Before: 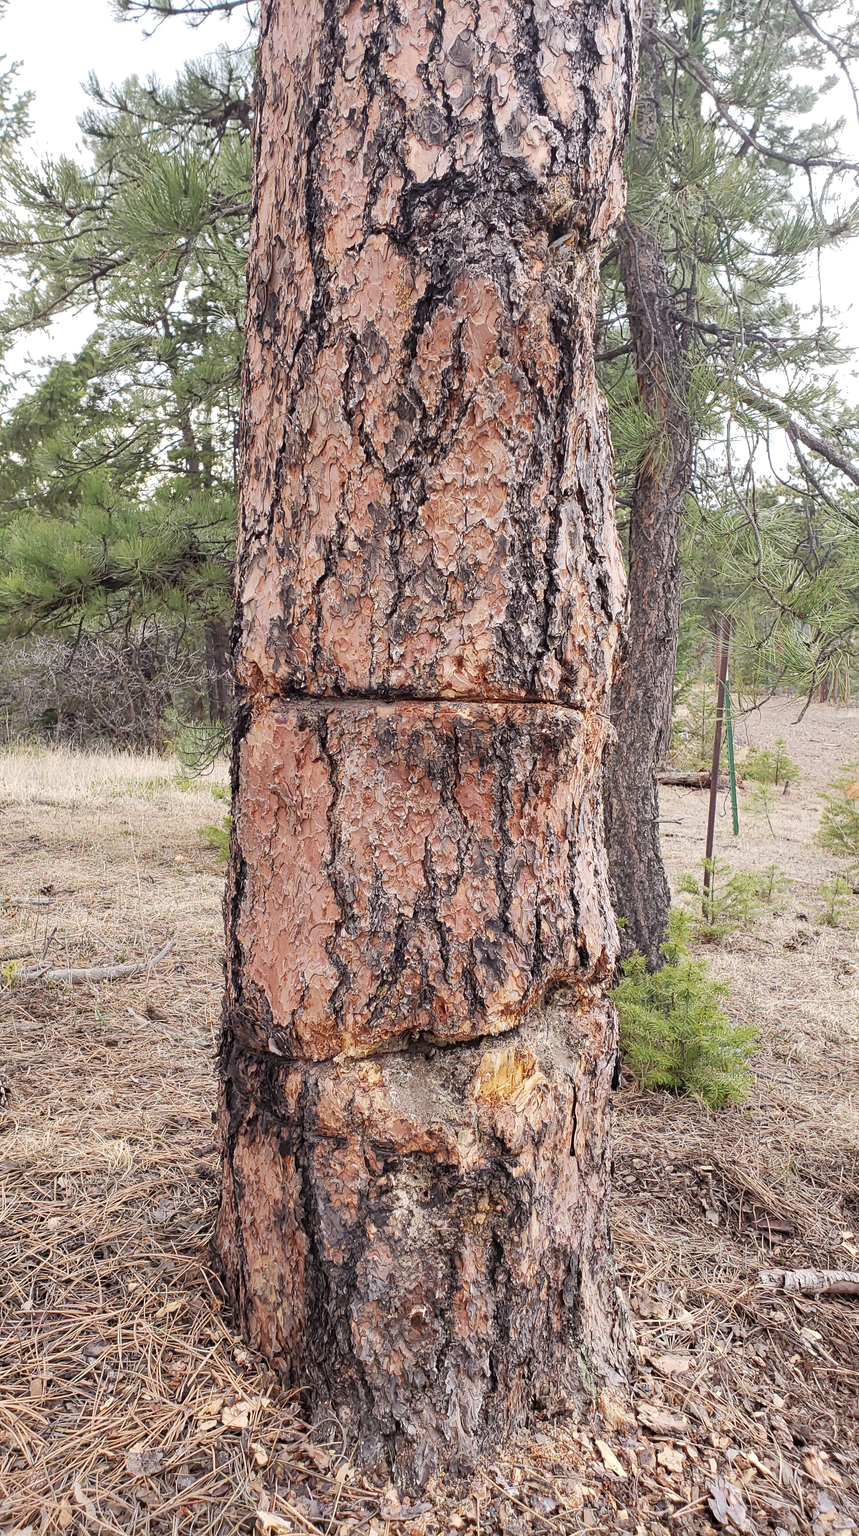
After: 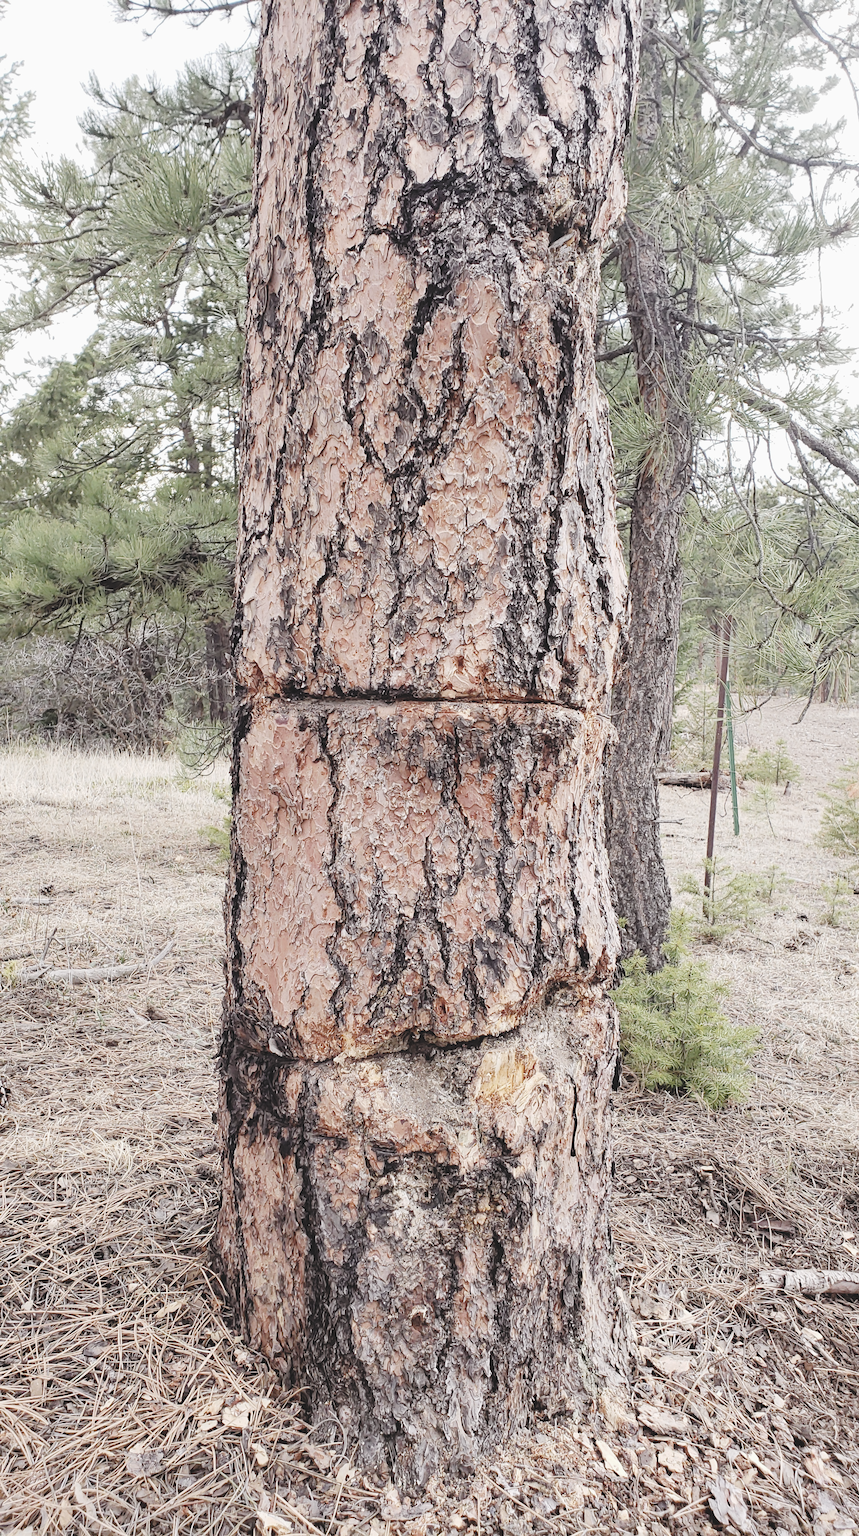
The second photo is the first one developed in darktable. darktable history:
tone curve: curves: ch0 [(0, 0) (0.003, 0.112) (0.011, 0.115) (0.025, 0.111) (0.044, 0.114) (0.069, 0.126) (0.1, 0.144) (0.136, 0.164) (0.177, 0.196) (0.224, 0.249) (0.277, 0.316) (0.335, 0.401) (0.399, 0.487) (0.468, 0.571) (0.543, 0.647) (0.623, 0.728) (0.709, 0.795) (0.801, 0.866) (0.898, 0.933) (1, 1)], preserve colors none
contrast brightness saturation: contrast -0.048, saturation -0.391
